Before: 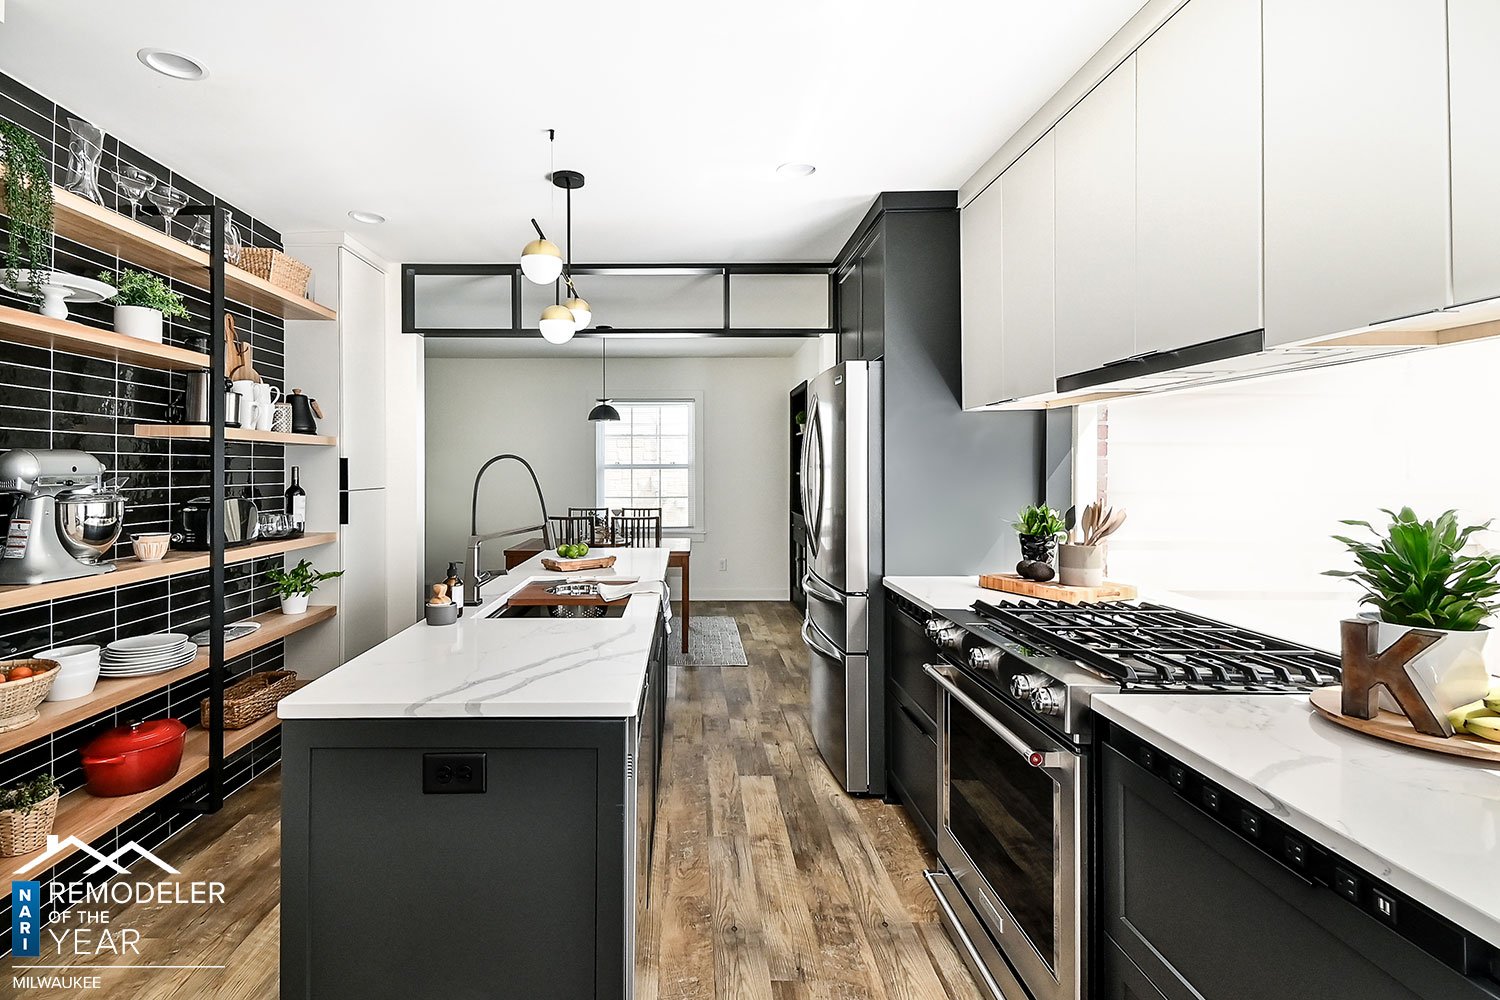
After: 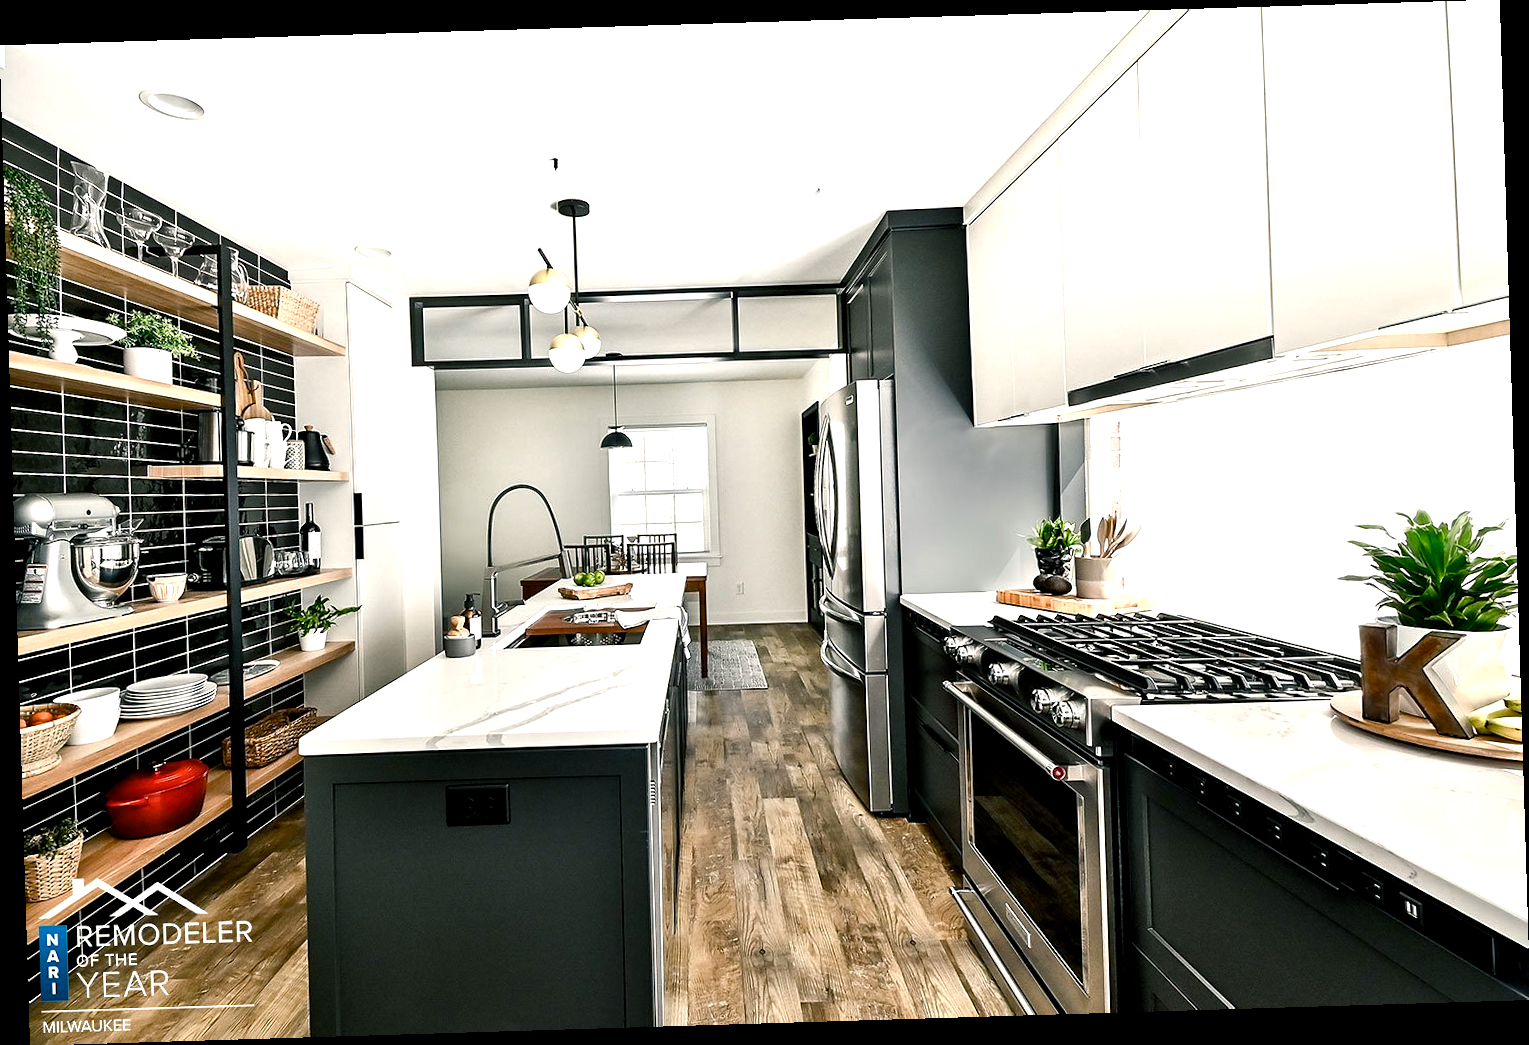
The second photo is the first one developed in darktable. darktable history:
rotate and perspective: rotation -1.75°, automatic cropping off
color balance rgb: shadows lift › chroma 2.79%, shadows lift › hue 190.66°, power › hue 171.85°, highlights gain › chroma 2.16%, highlights gain › hue 75.26°, global offset › luminance -0.51%, perceptual saturation grading › highlights -33.8%, perceptual saturation grading › mid-tones 14.98%, perceptual saturation grading › shadows 48.43%, perceptual brilliance grading › highlights 15.68%, perceptual brilliance grading › mid-tones 6.62%, perceptual brilliance grading › shadows -14.98%, global vibrance 11.32%, contrast 5.05%
